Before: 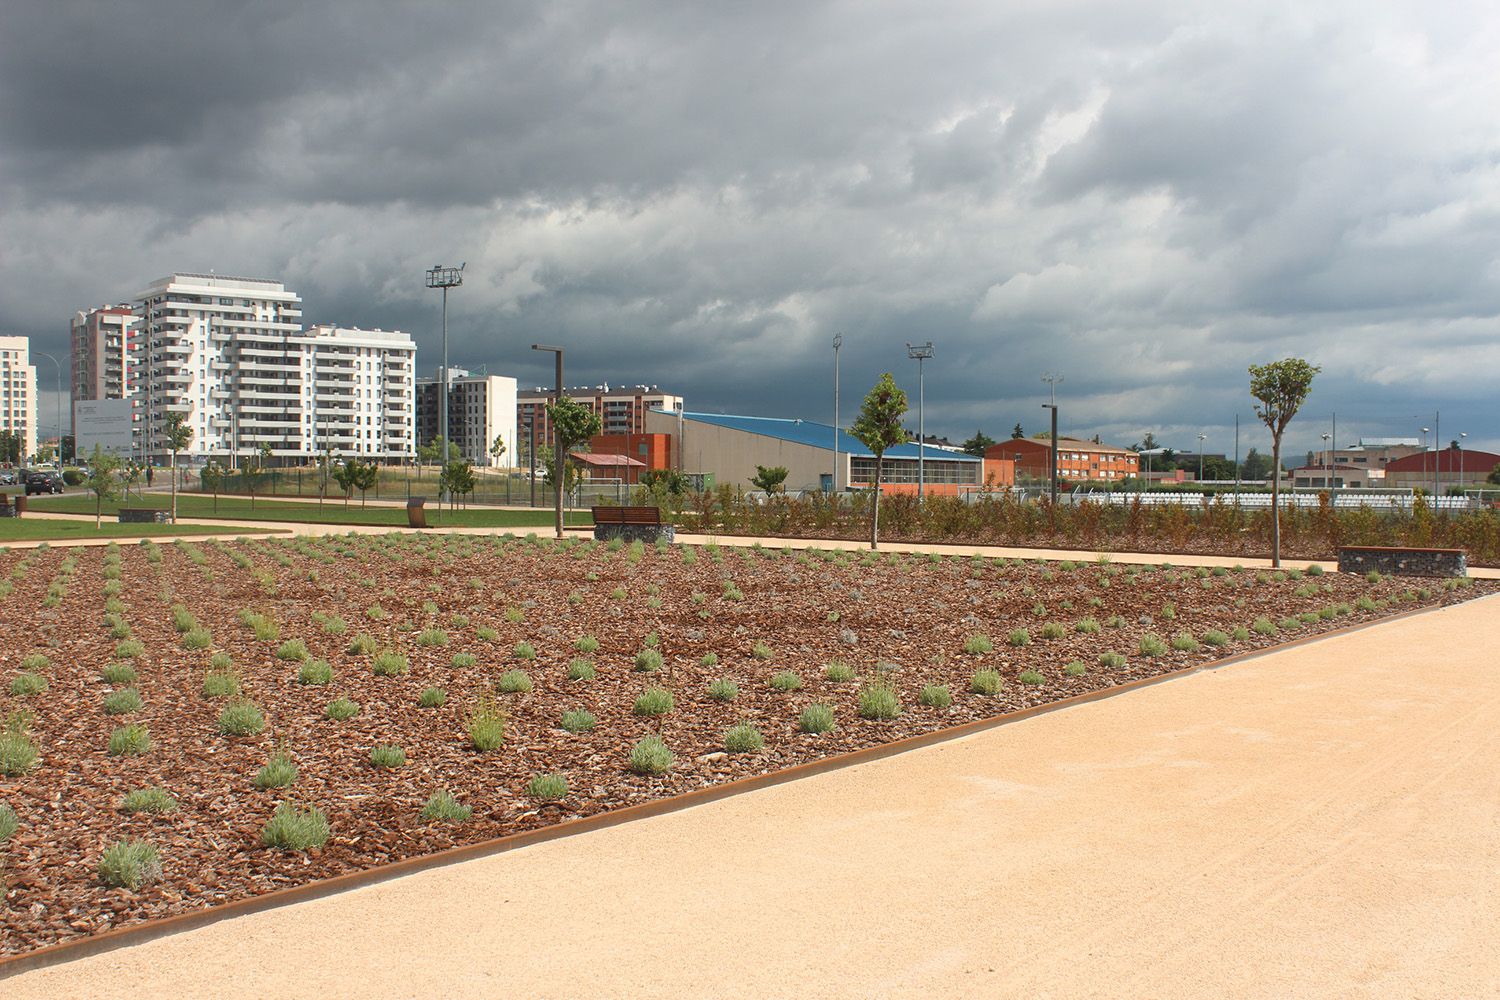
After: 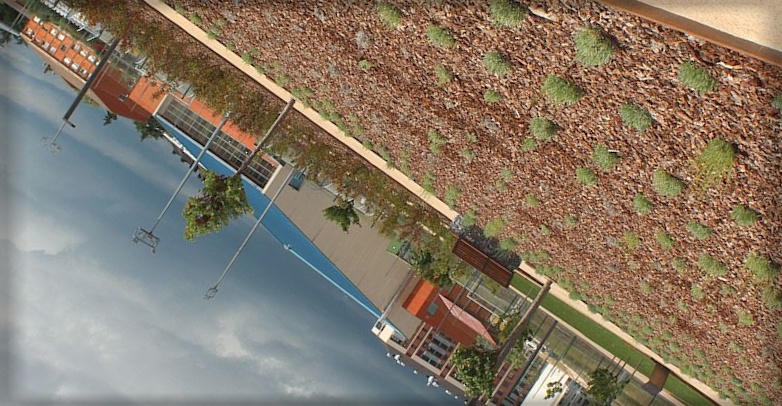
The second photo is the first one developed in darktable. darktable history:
crop and rotate: angle 146.89°, left 9.099%, top 15.559%, right 4.511%, bottom 17.157%
tone equalizer: mask exposure compensation -0.501 EV
local contrast: mode bilateral grid, contrast 100, coarseness 99, detail 89%, midtone range 0.2
vignetting: fall-off start 92.87%, fall-off radius 5.51%, saturation -0.026, automatic ratio true, width/height ratio 1.331, shape 0.046, unbound false
